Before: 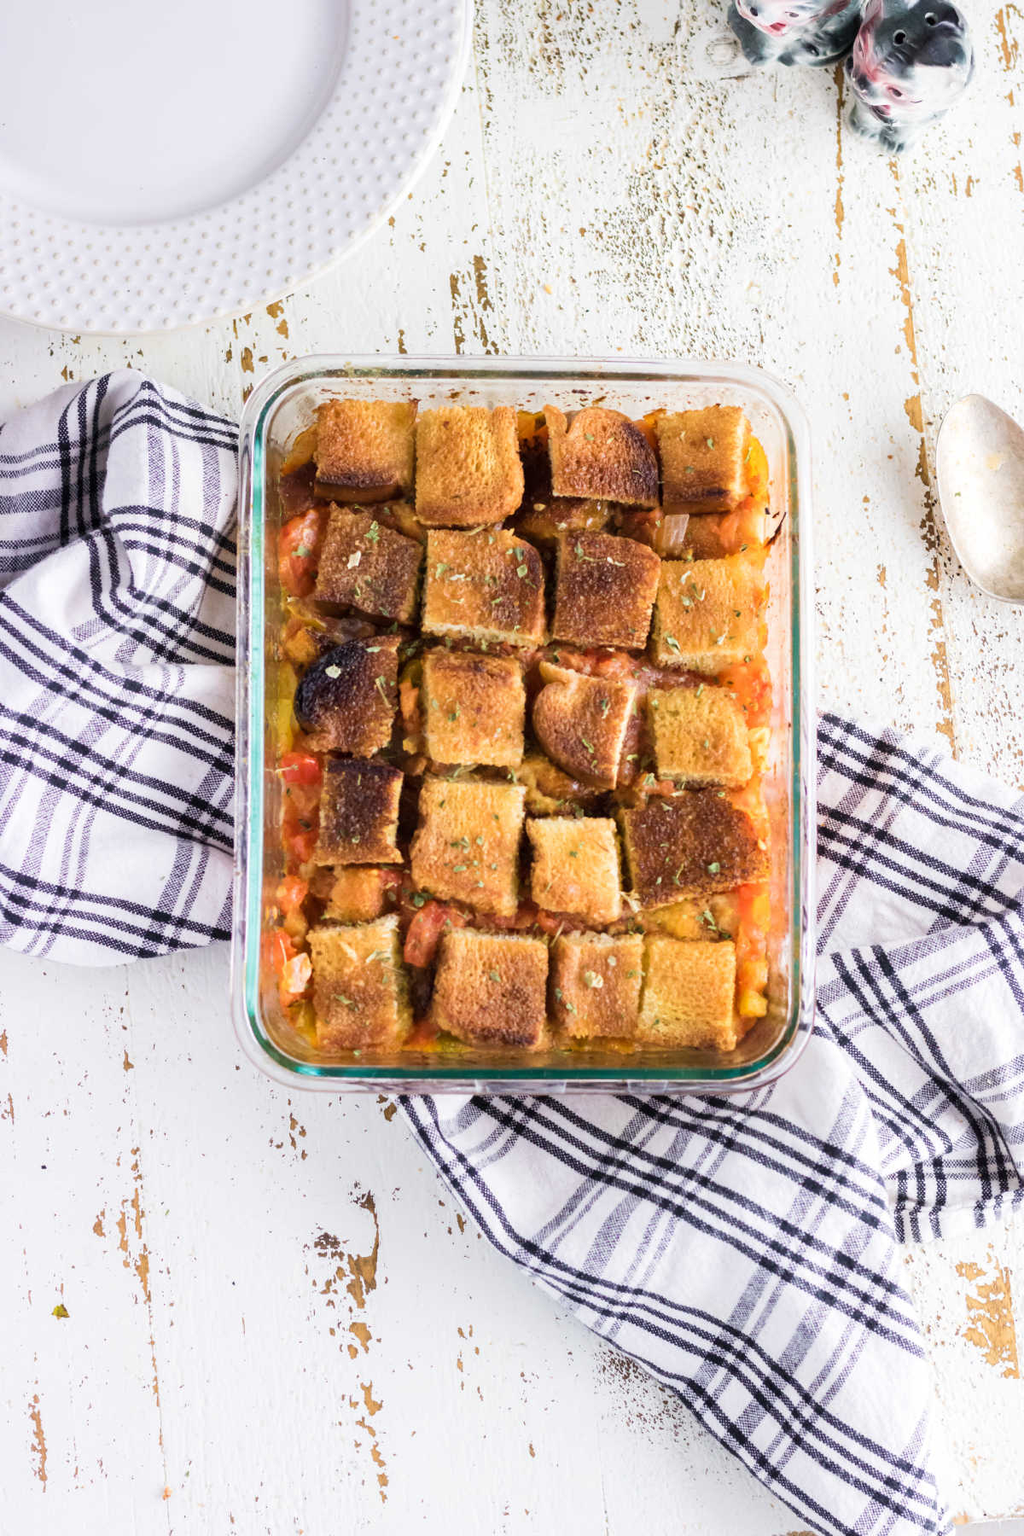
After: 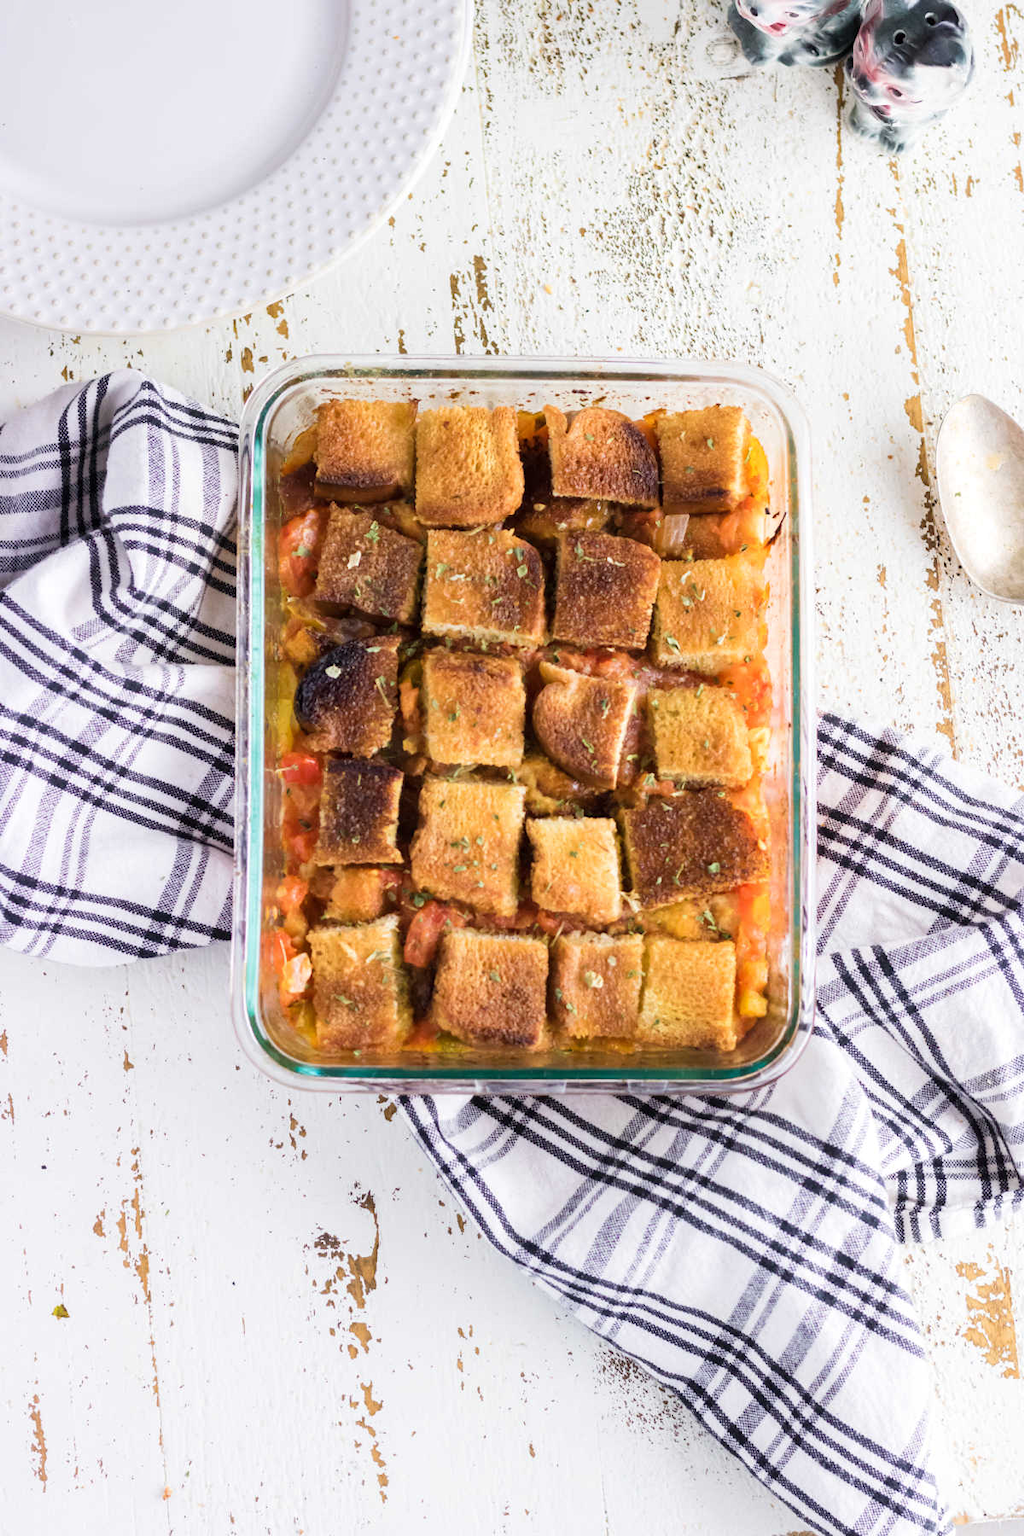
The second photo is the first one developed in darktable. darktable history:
tone equalizer: mask exposure compensation -0.496 EV
